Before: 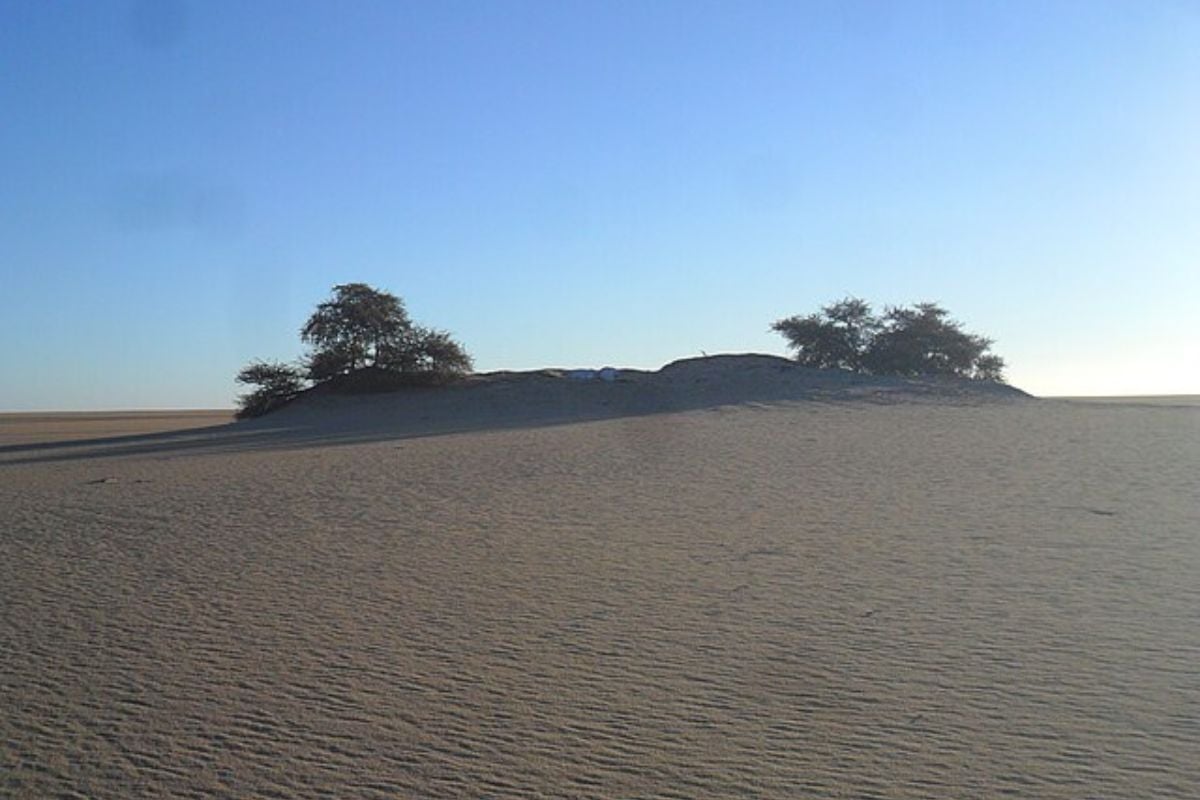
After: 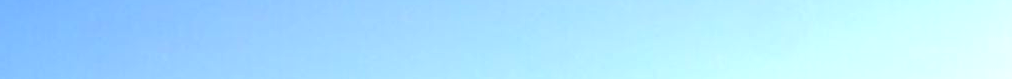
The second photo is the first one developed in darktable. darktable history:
crop and rotate: left 9.644%, top 9.491%, right 6.021%, bottom 80.509%
white balance: emerald 1
exposure: black level correction 0, exposure 0.7 EV, compensate exposure bias true, compensate highlight preservation false
